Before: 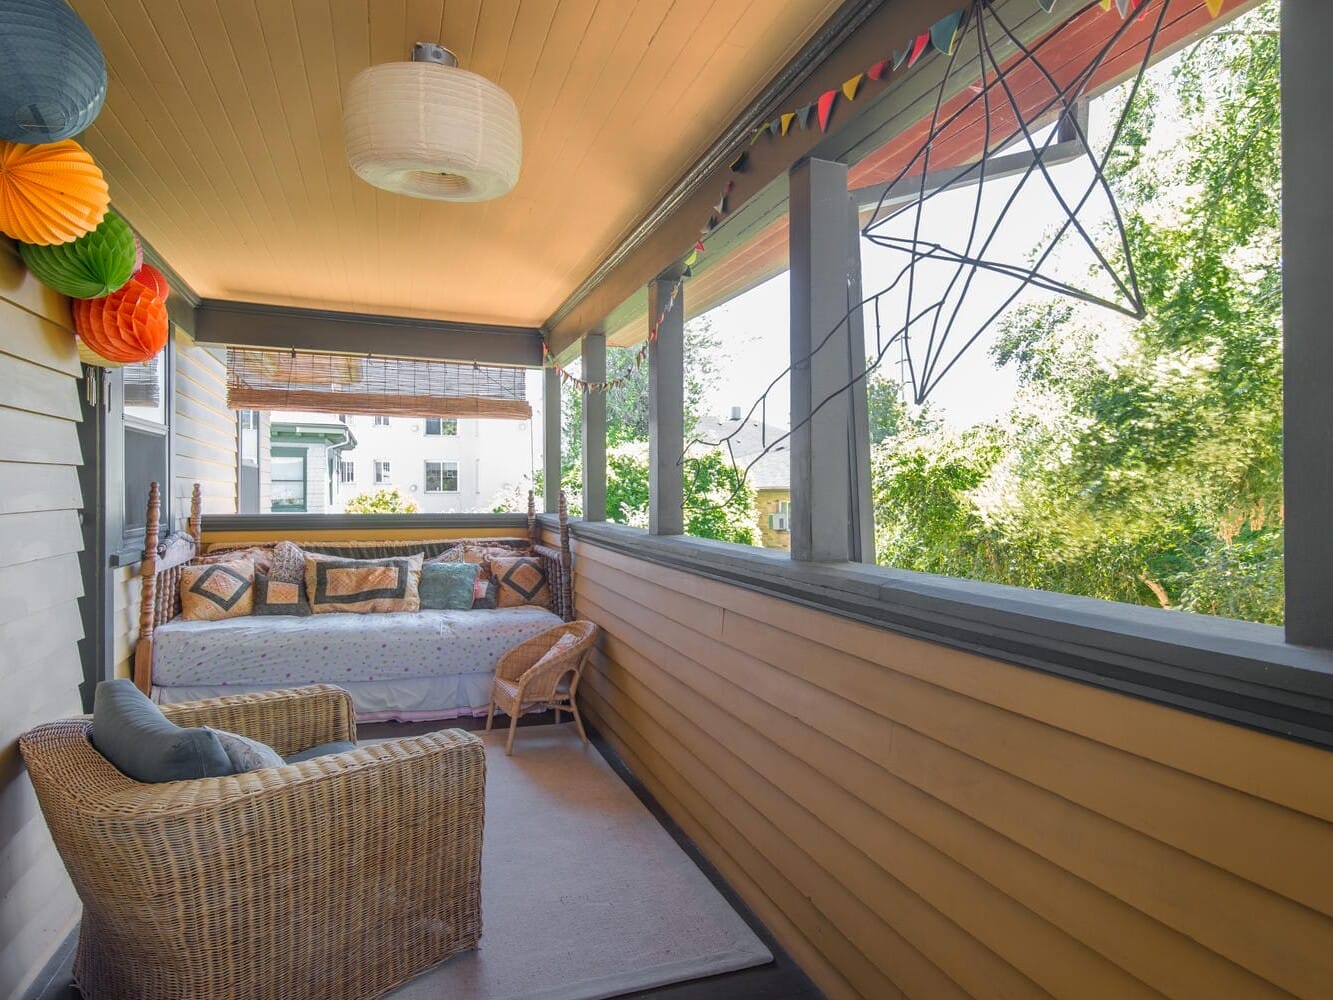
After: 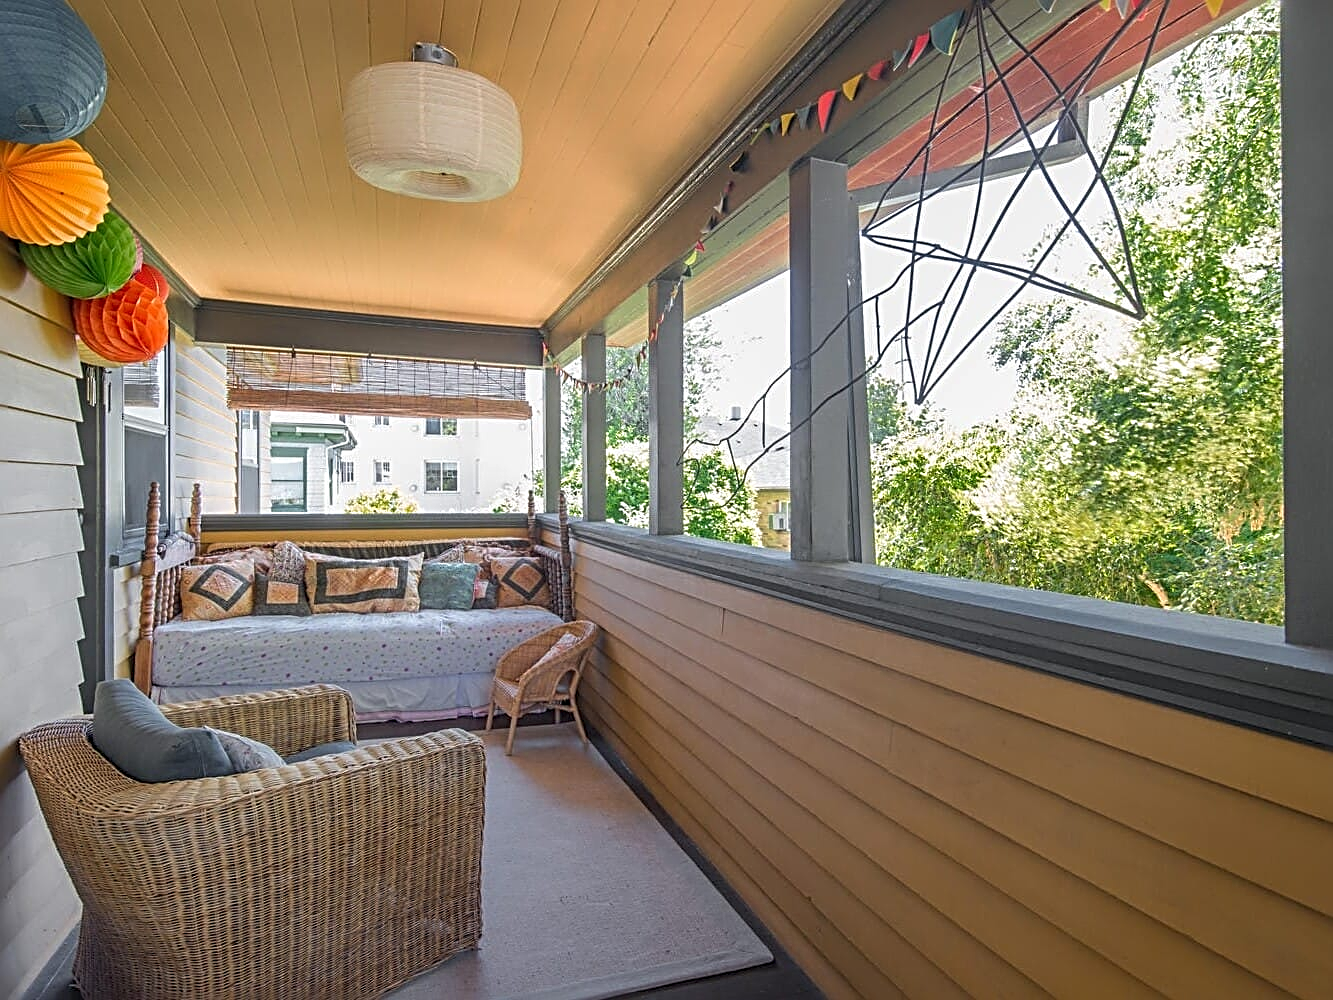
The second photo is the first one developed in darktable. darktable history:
shadows and highlights: shadows 24.79, highlights -24.2
sharpen: radius 3.019, amount 0.768
